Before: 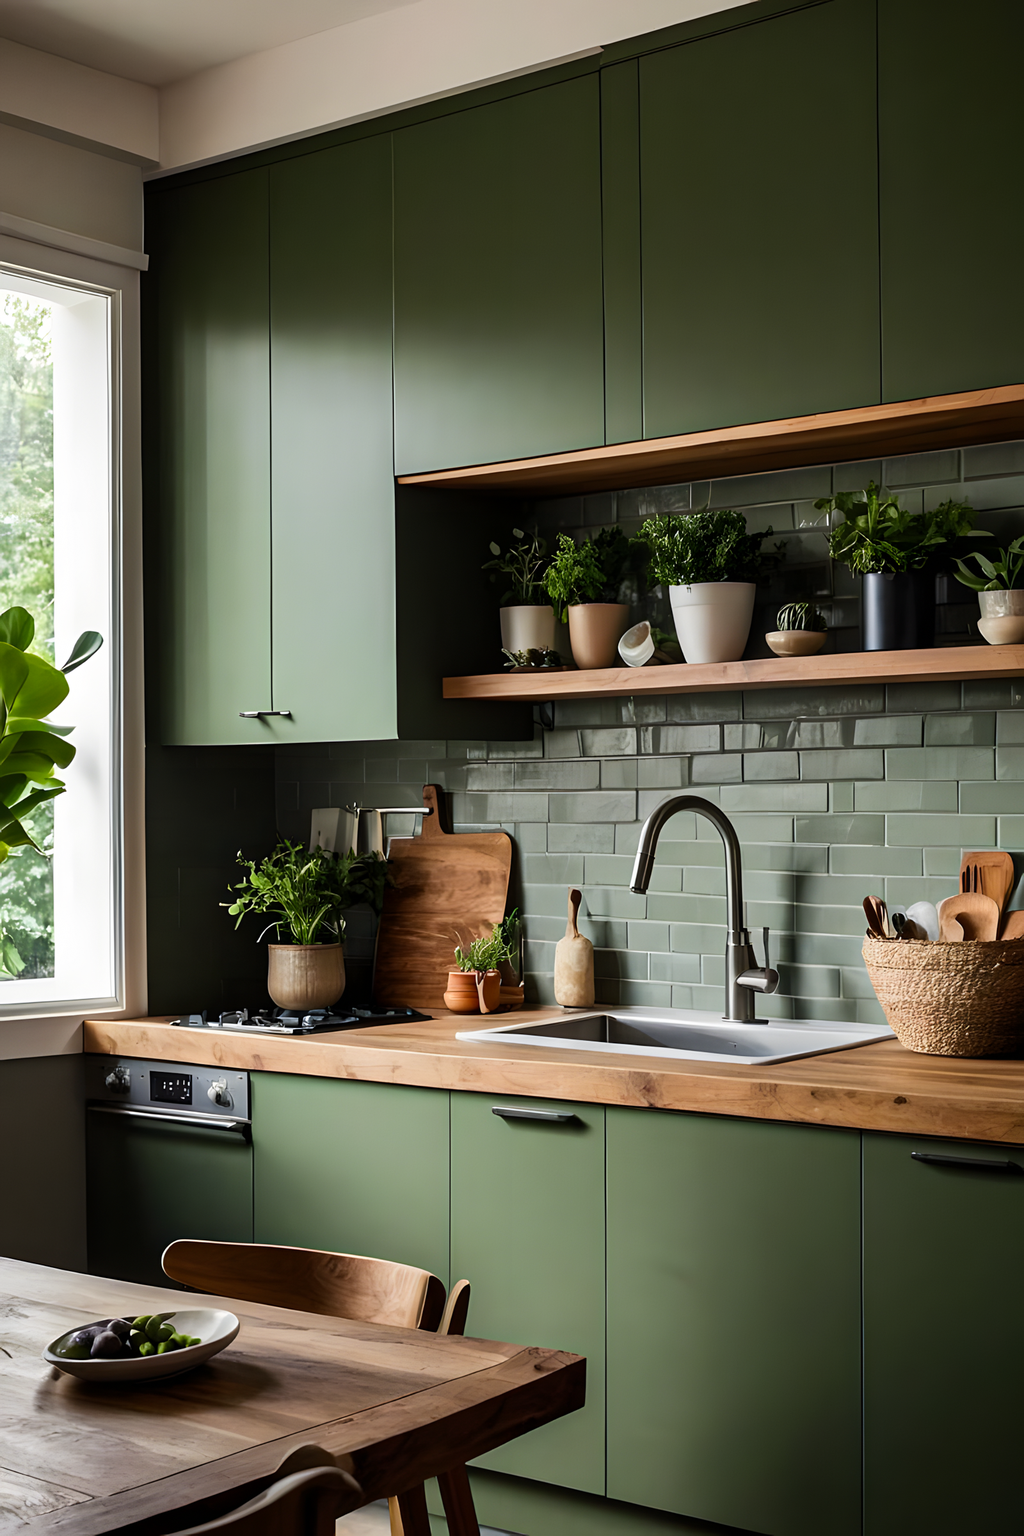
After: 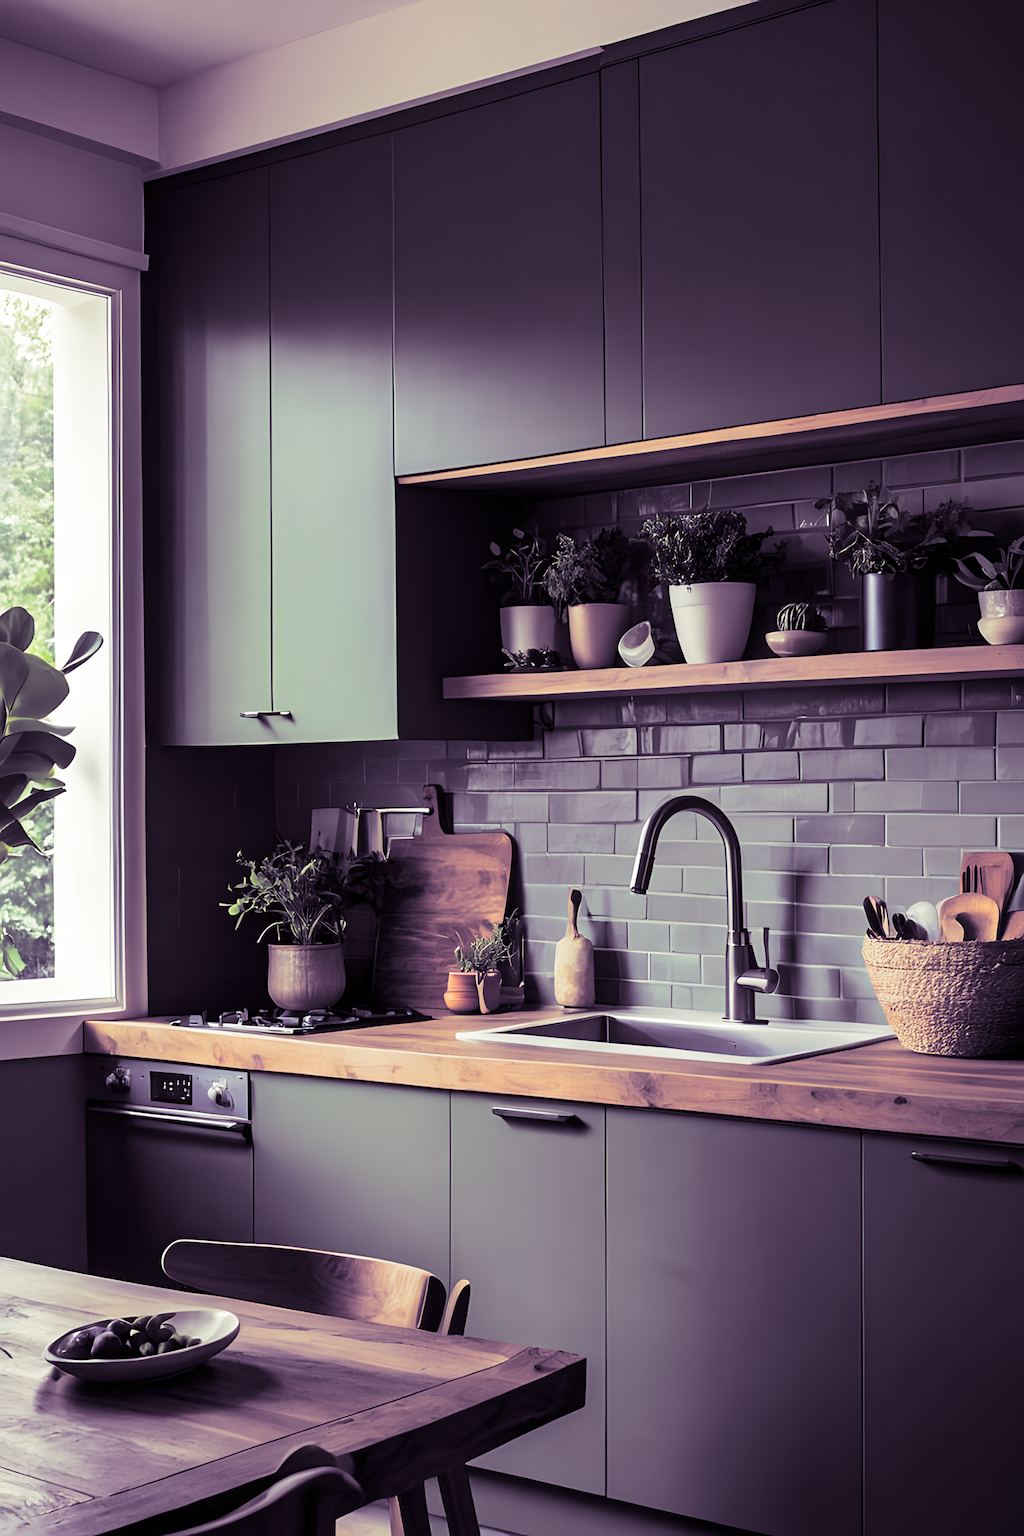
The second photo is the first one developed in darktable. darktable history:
split-toning: shadows › hue 266.4°, shadows › saturation 0.4, highlights › hue 61.2°, highlights › saturation 0.3, compress 0%
contrast brightness saturation: contrast 0.03, brightness 0.06, saturation 0.13
